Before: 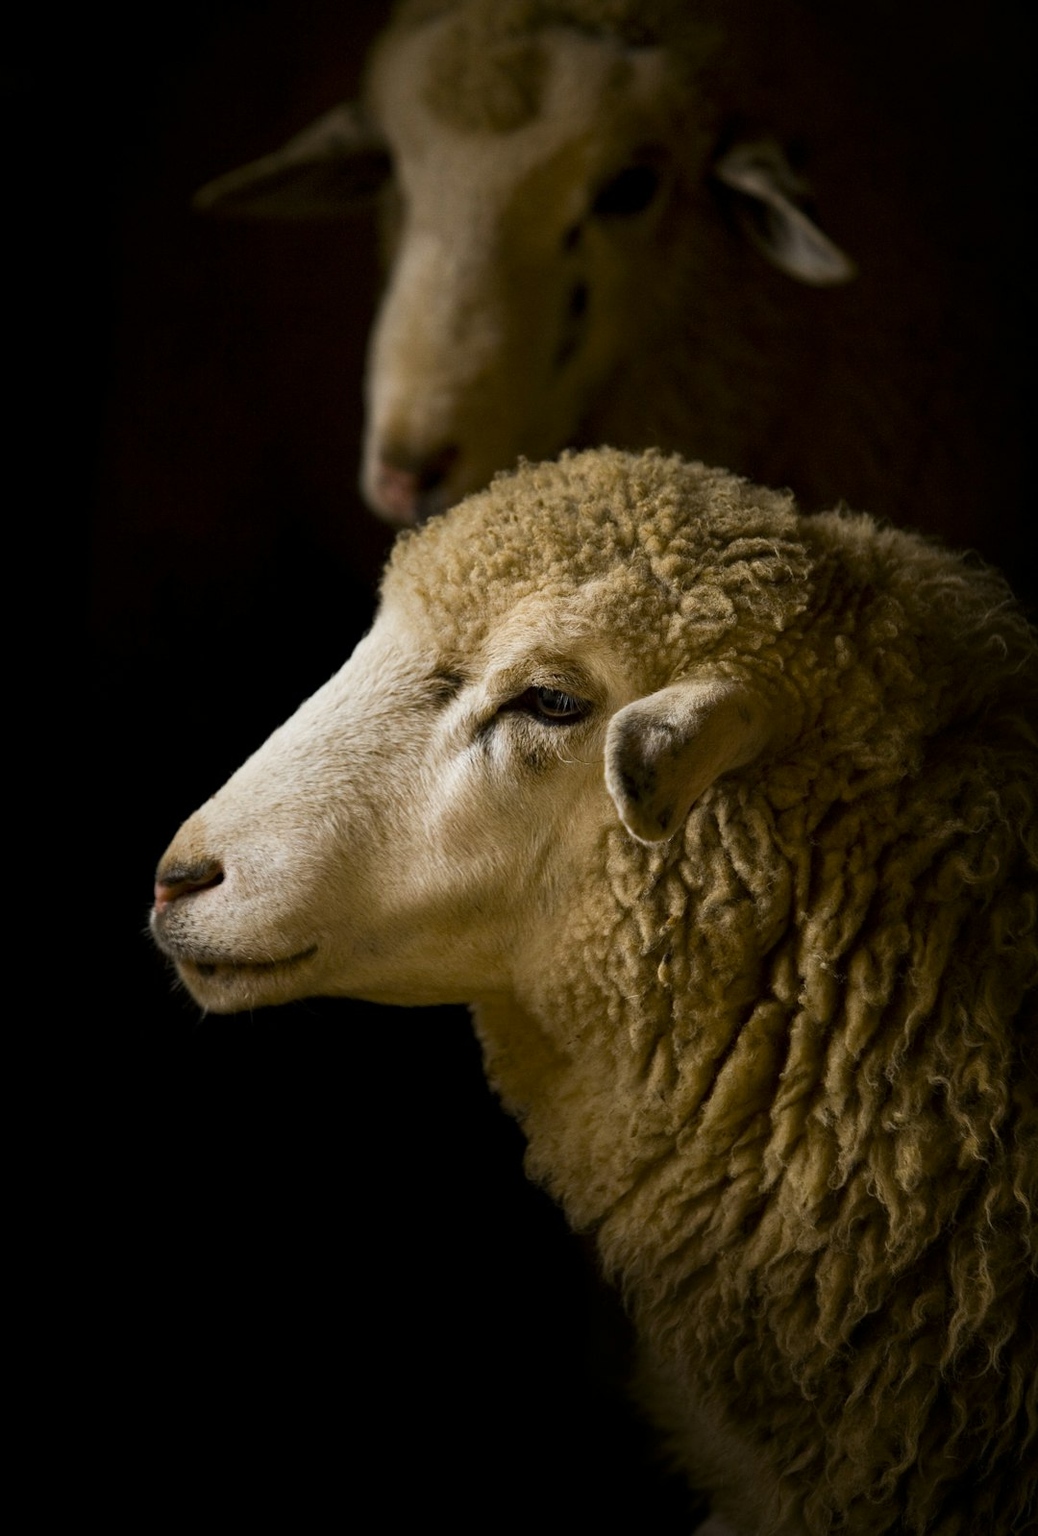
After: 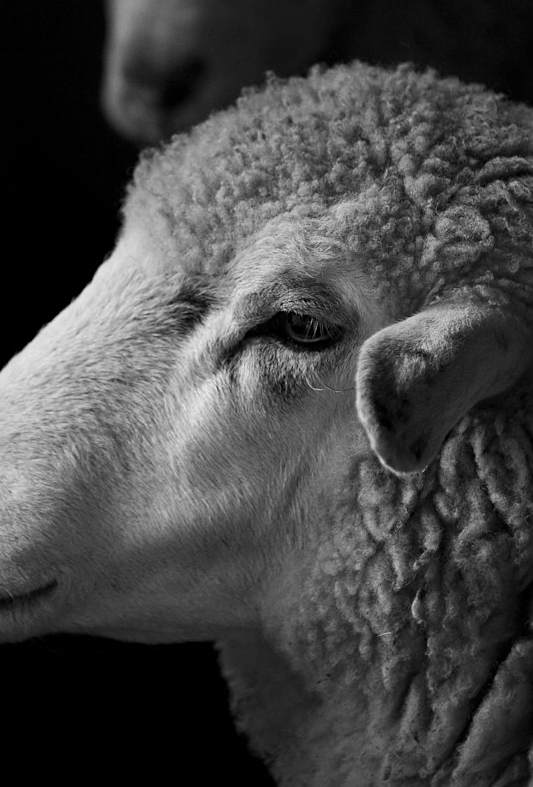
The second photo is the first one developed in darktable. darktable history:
crop: left 25.315%, top 25.247%, right 25.271%, bottom 25.452%
color calibration: output gray [0.23, 0.37, 0.4, 0], x 0.372, y 0.386, temperature 4286.63 K
sharpen: amount 0.207
